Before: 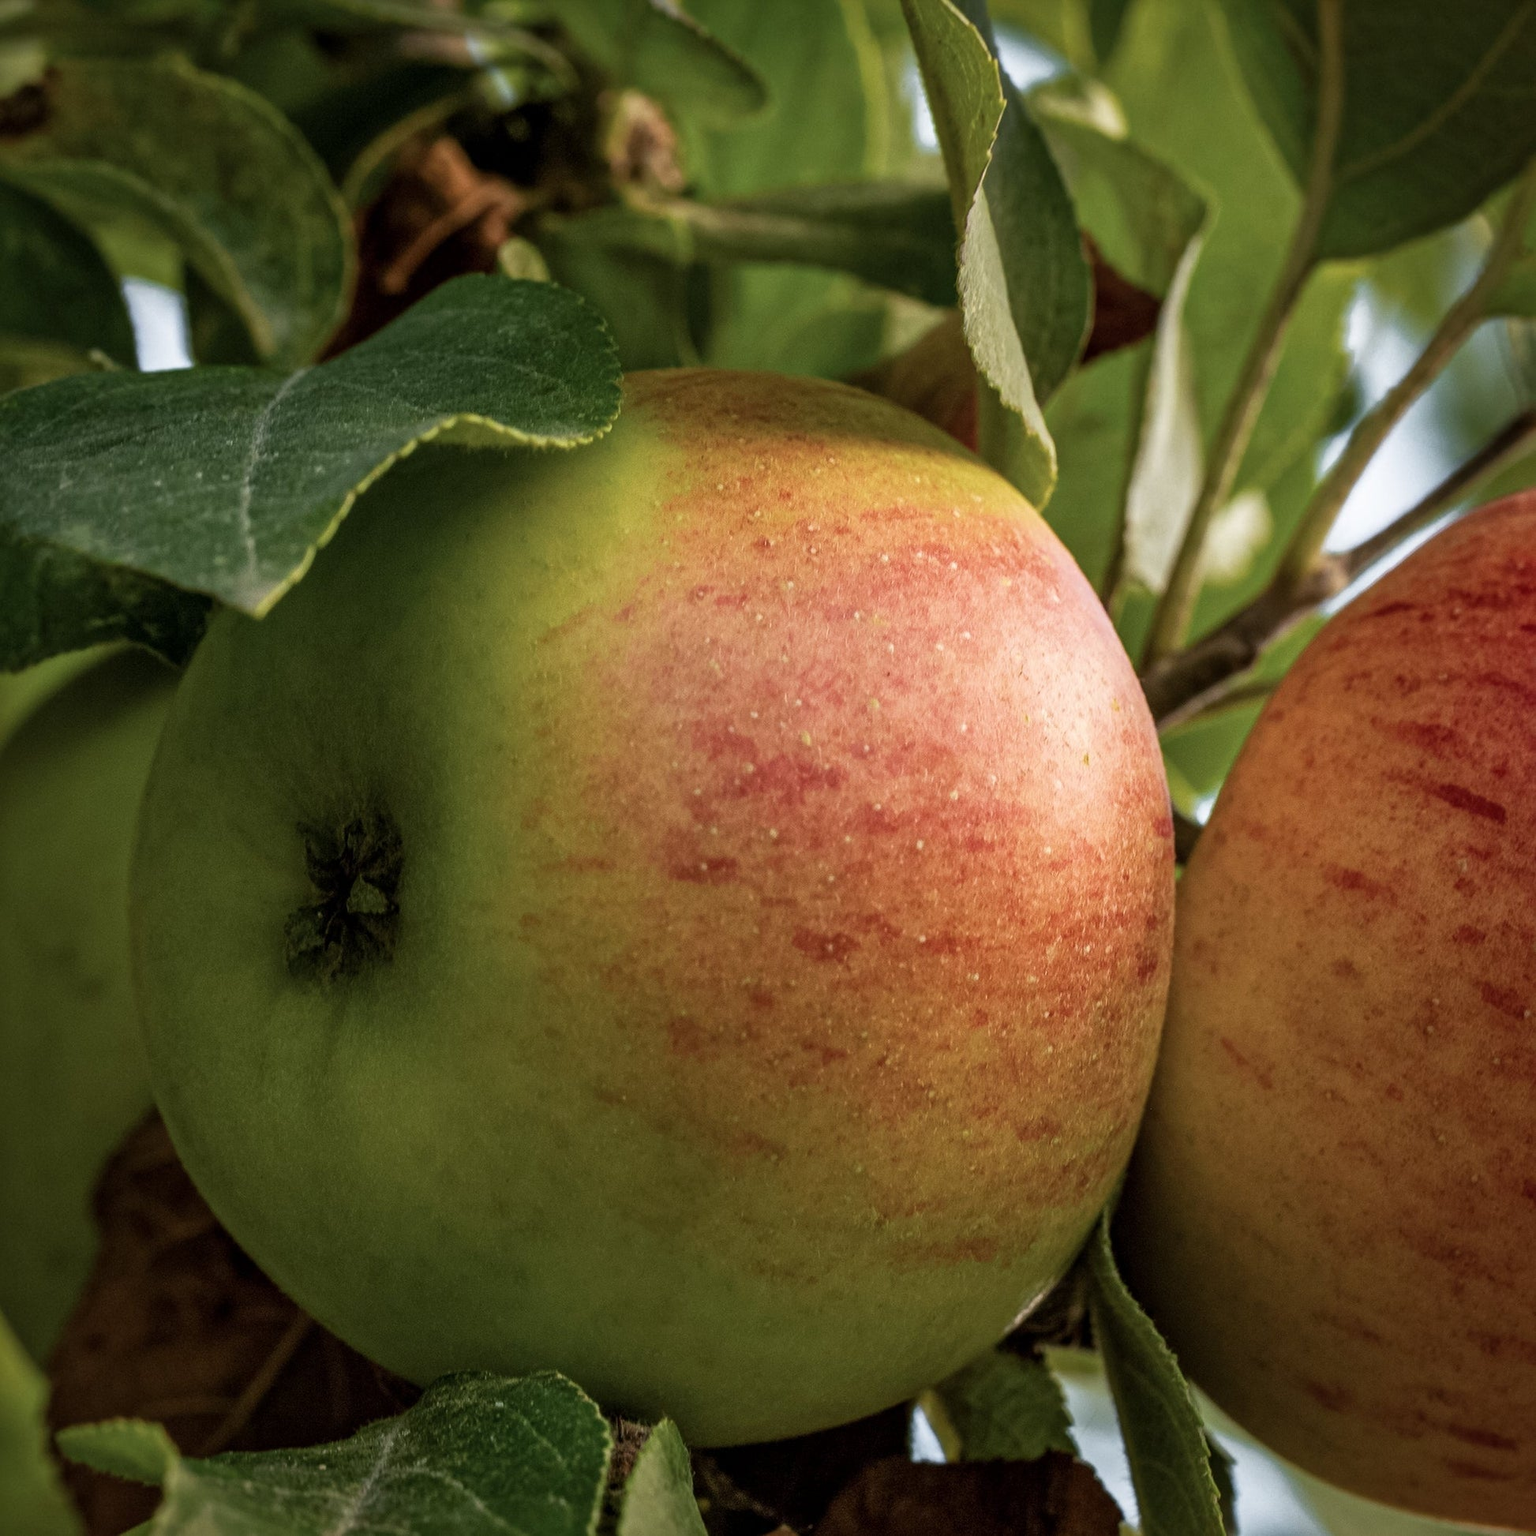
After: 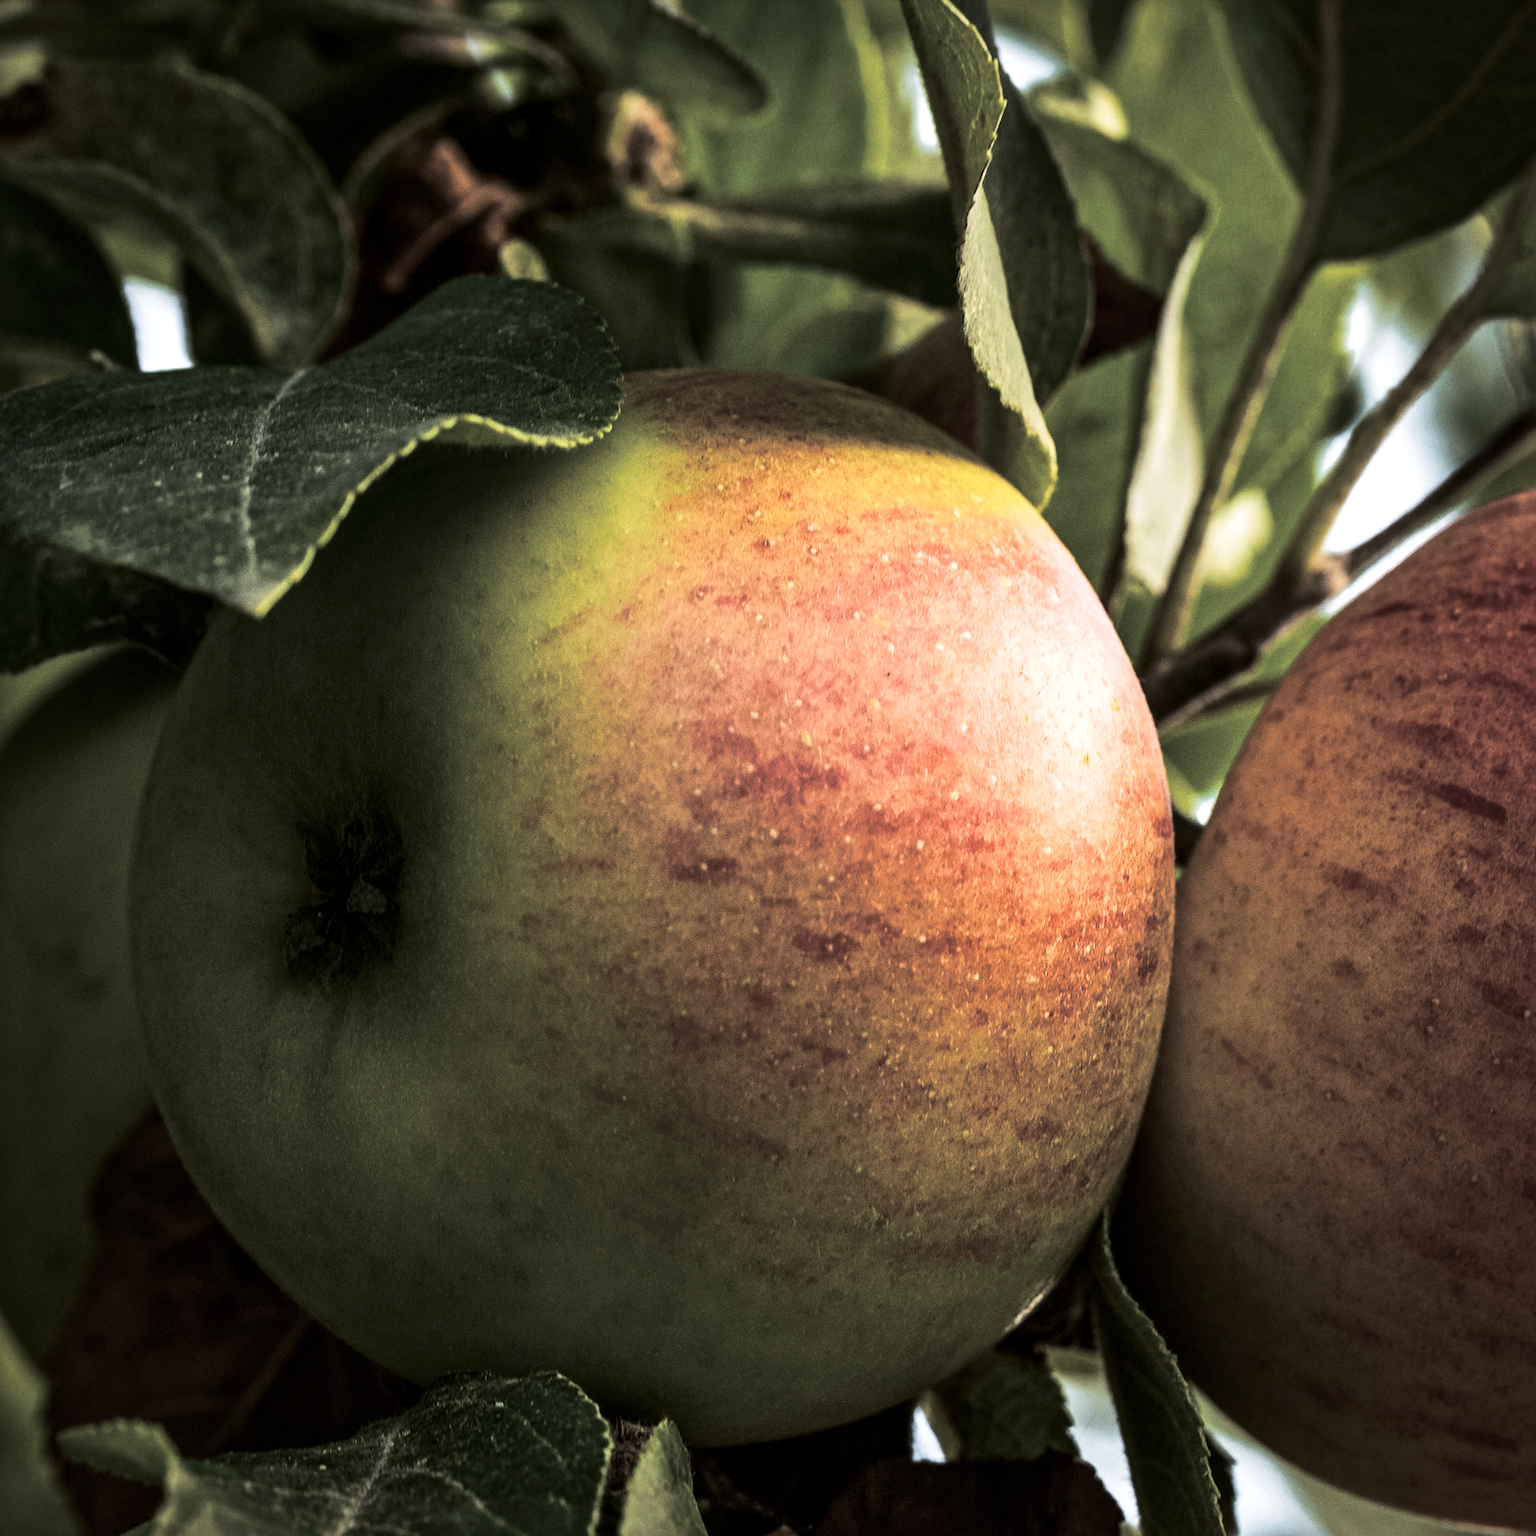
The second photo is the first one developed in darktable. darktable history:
tone equalizer: -8 EV -0.417 EV, -7 EV -0.389 EV, -6 EV -0.333 EV, -5 EV -0.222 EV, -3 EV 0.222 EV, -2 EV 0.333 EV, -1 EV 0.389 EV, +0 EV 0.417 EV, edges refinement/feathering 500, mask exposure compensation -1.25 EV, preserve details no
contrast brightness saturation: contrast 0.22
split-toning: shadows › hue 36°, shadows › saturation 0.05, highlights › hue 10.8°, highlights › saturation 0.15, compress 40%
